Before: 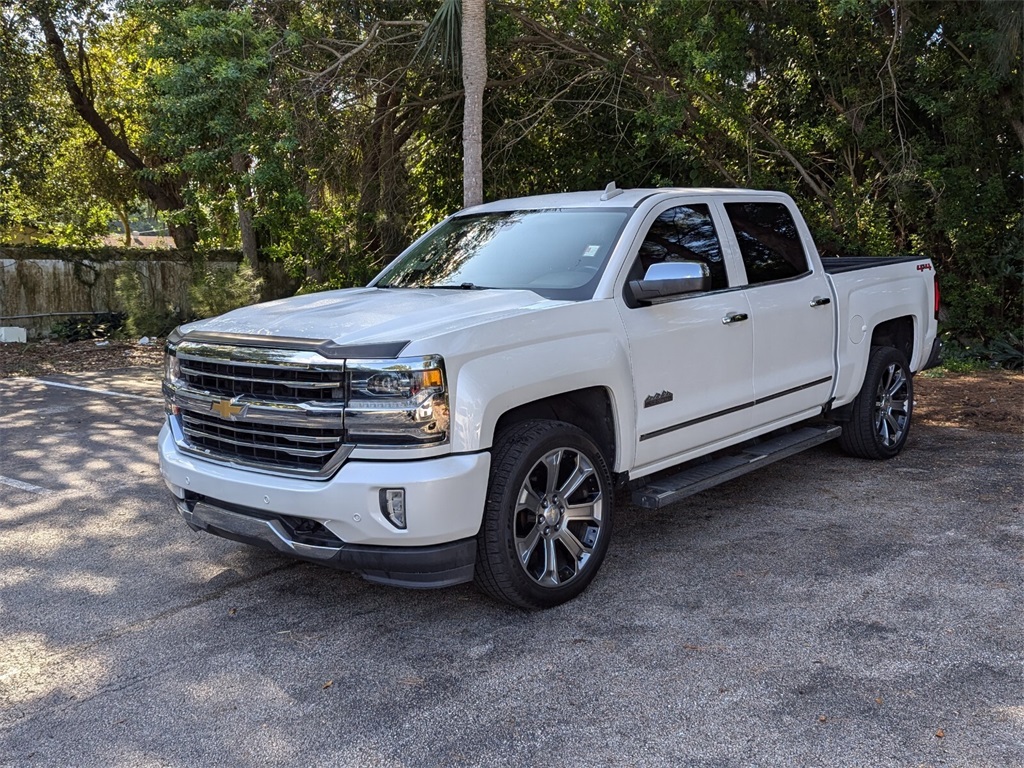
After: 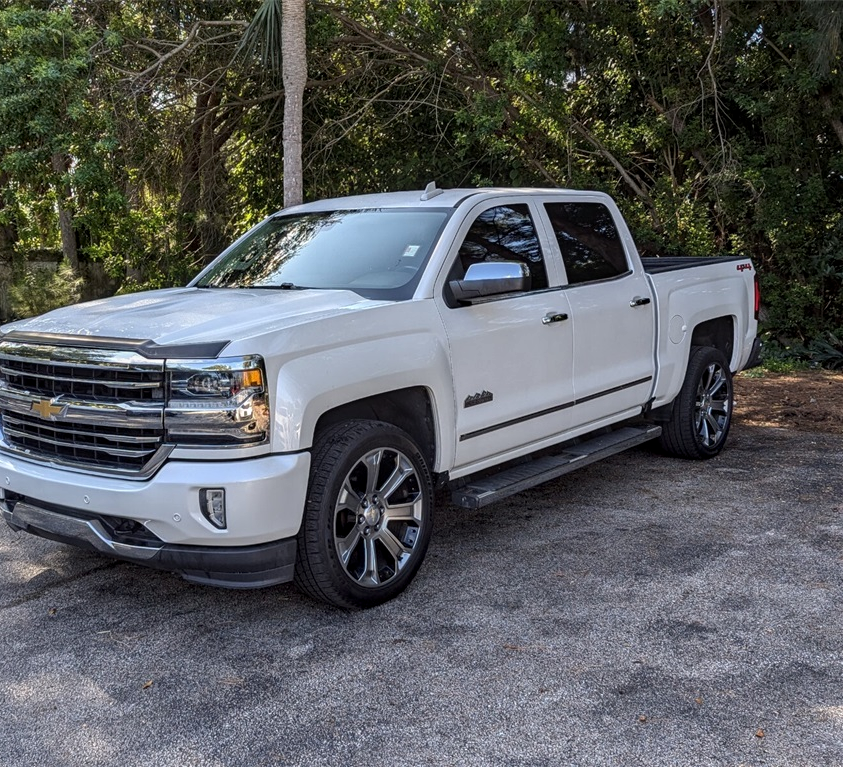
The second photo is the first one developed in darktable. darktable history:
local contrast: on, module defaults
crop: left 17.582%, bottom 0.031%
